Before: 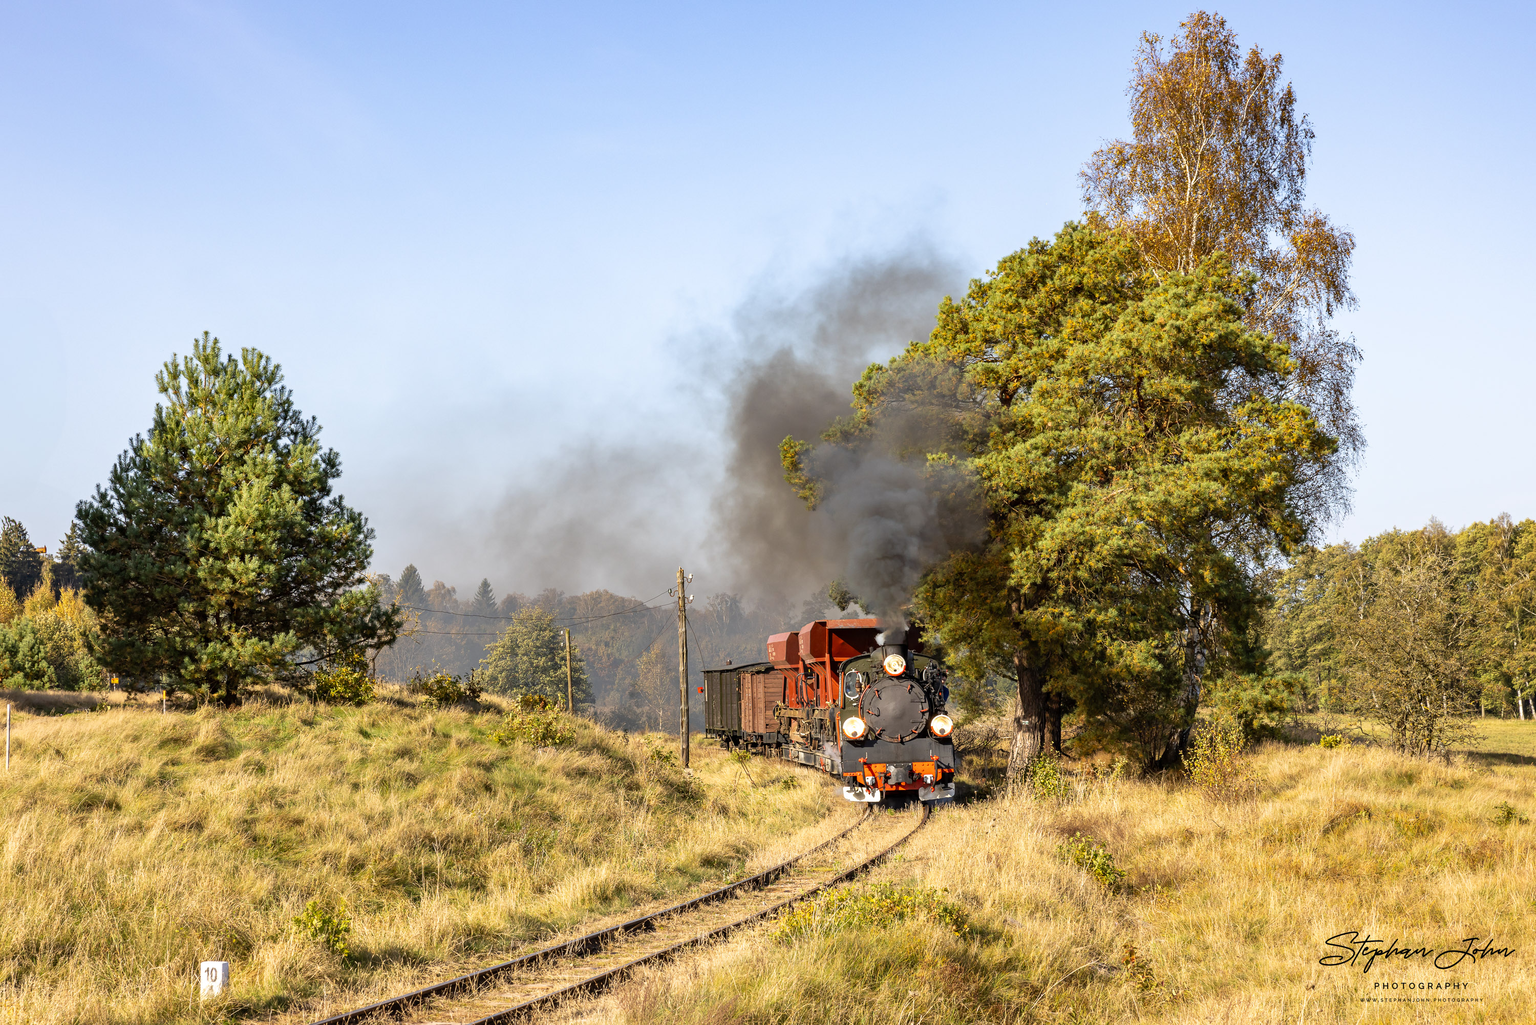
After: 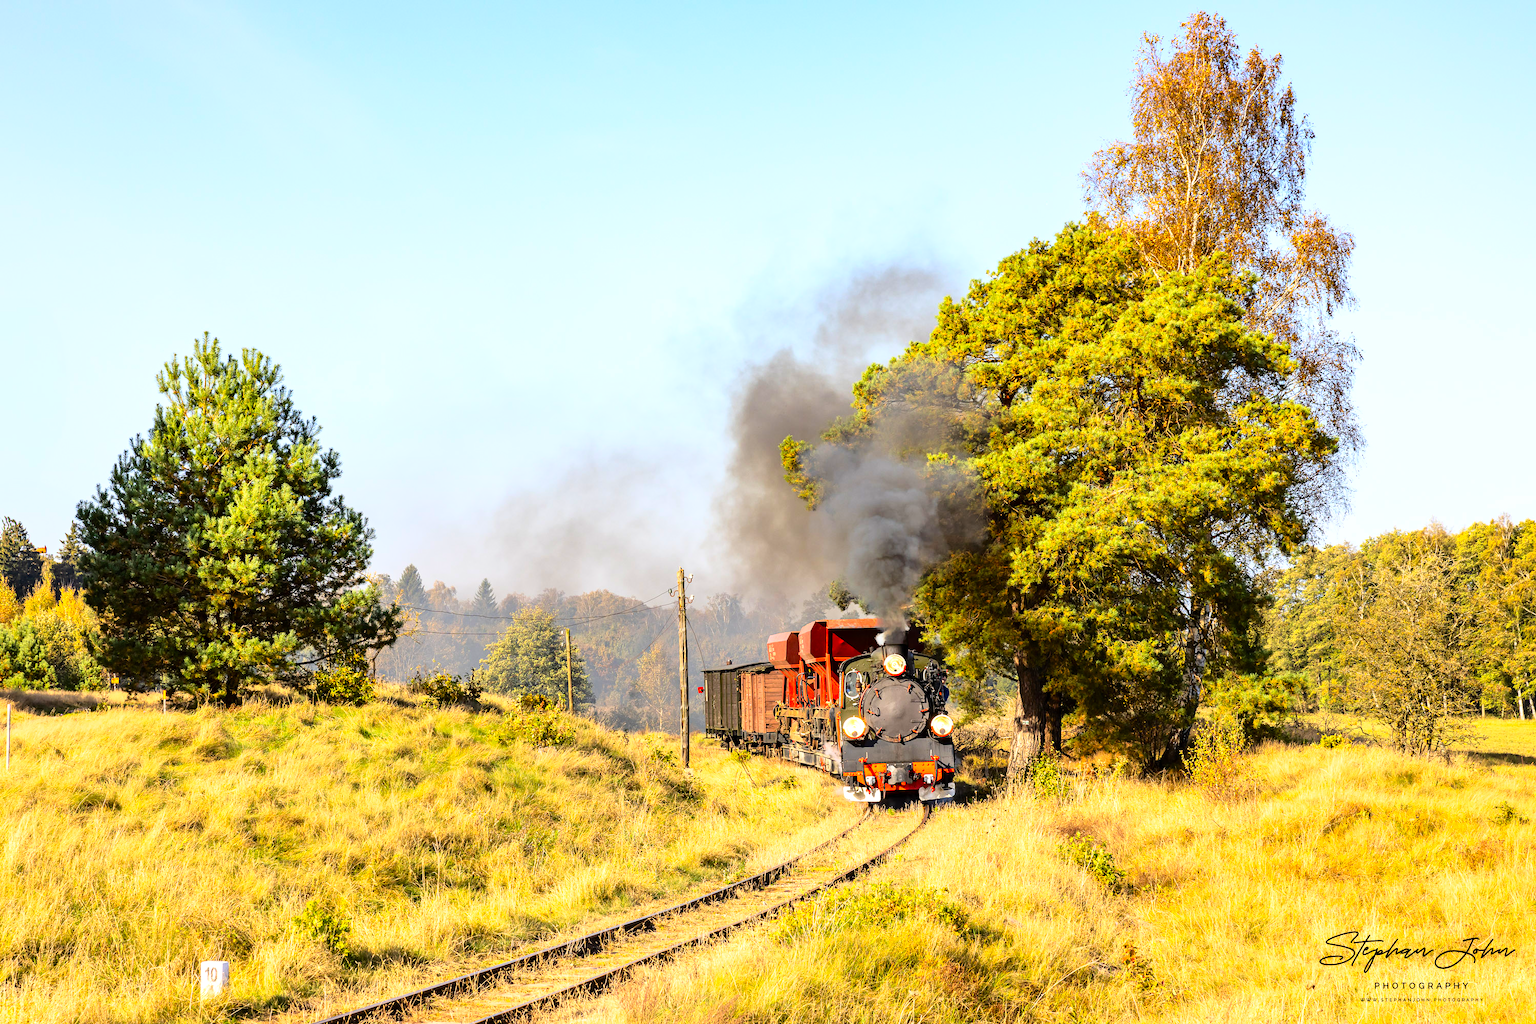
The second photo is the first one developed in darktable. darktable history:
shadows and highlights: shadows 12, white point adjustment 1.2, highlights -0.36, soften with gaussian
exposure: compensate highlight preservation false
base curve: curves: ch0 [(0, 0) (0.028, 0.03) (0.121, 0.232) (0.46, 0.748) (0.859, 0.968) (1, 1)]
contrast brightness saturation: brightness -0.02, saturation 0.35
